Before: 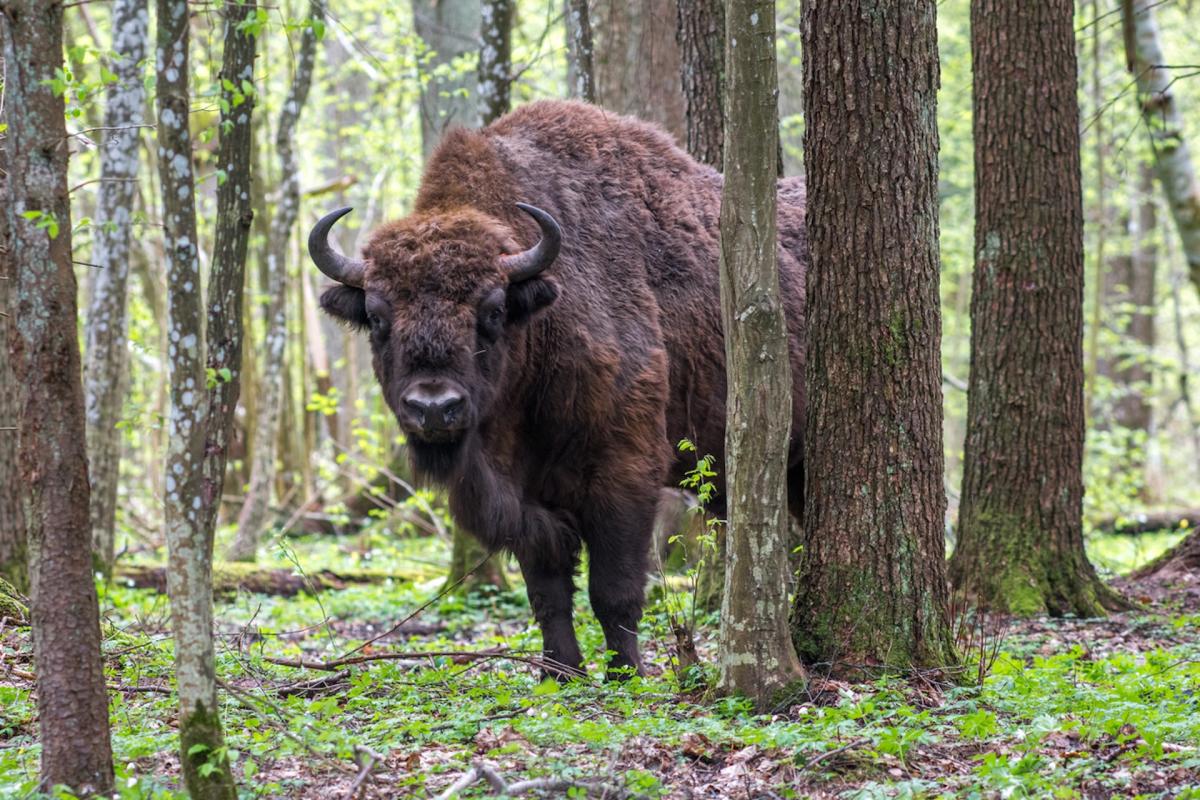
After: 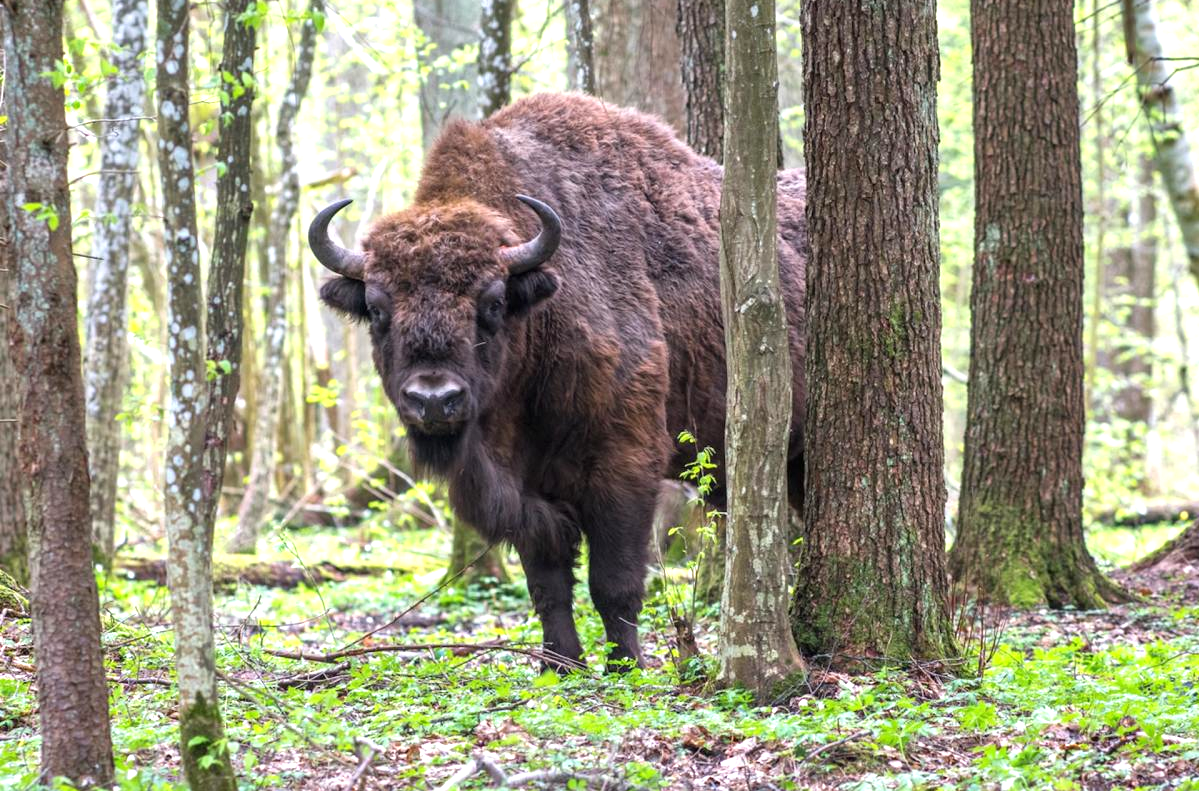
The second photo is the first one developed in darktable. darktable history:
exposure: black level correction 0, exposure 0.7 EV, compensate exposure bias true, compensate highlight preservation false
crop: top 1.049%, right 0.001%
